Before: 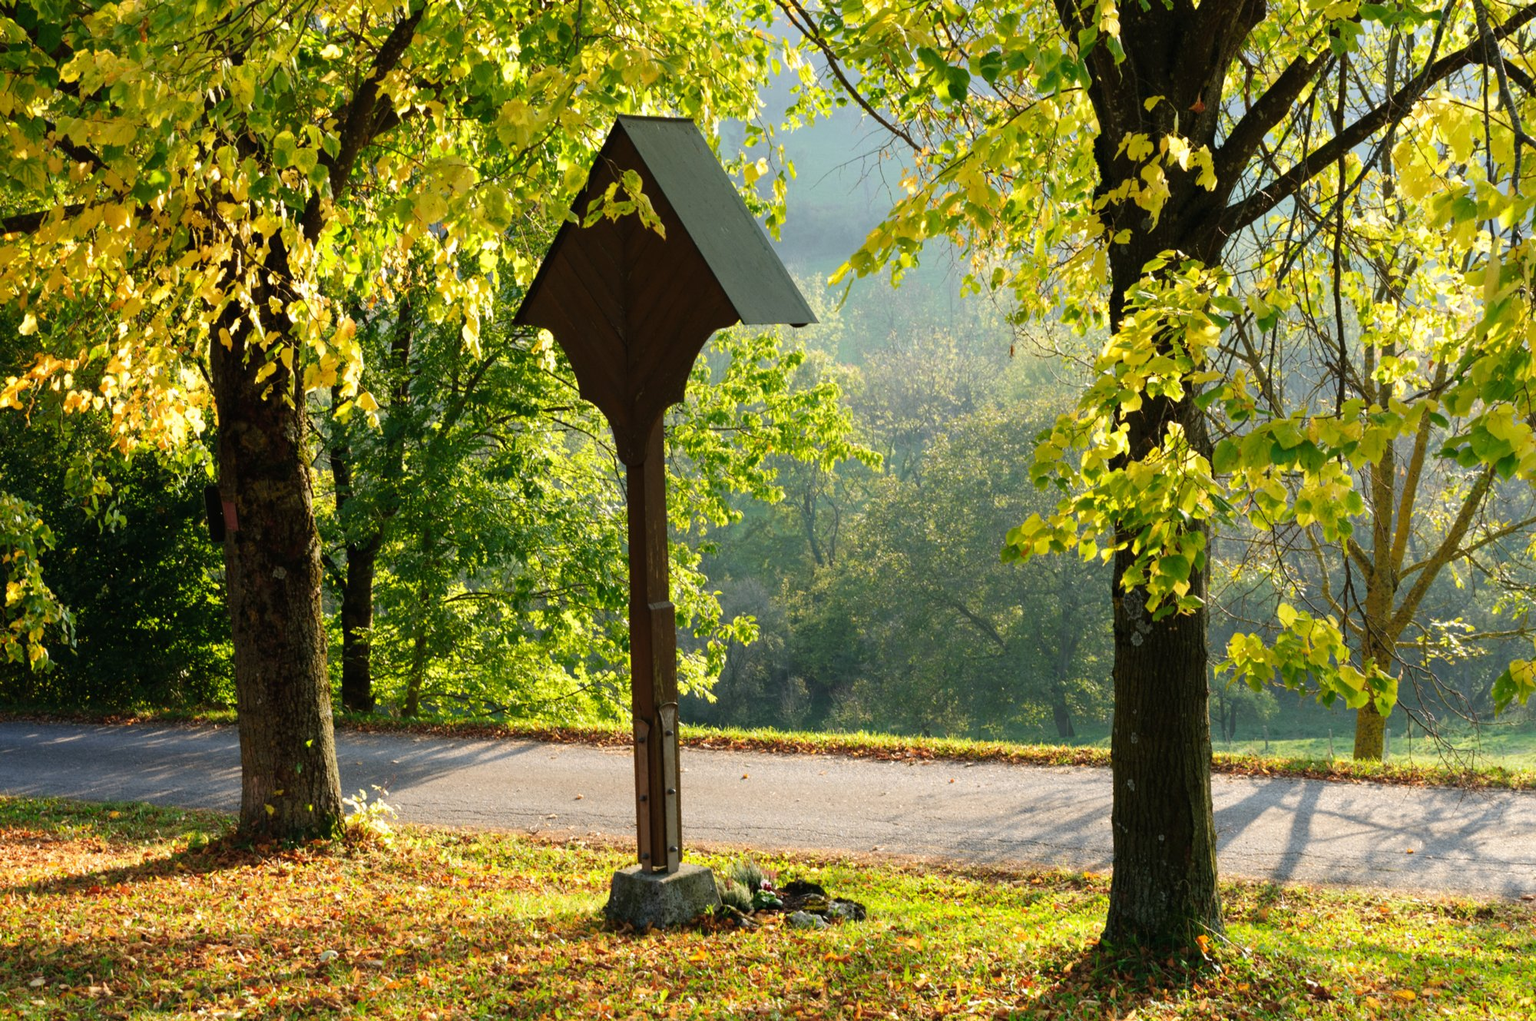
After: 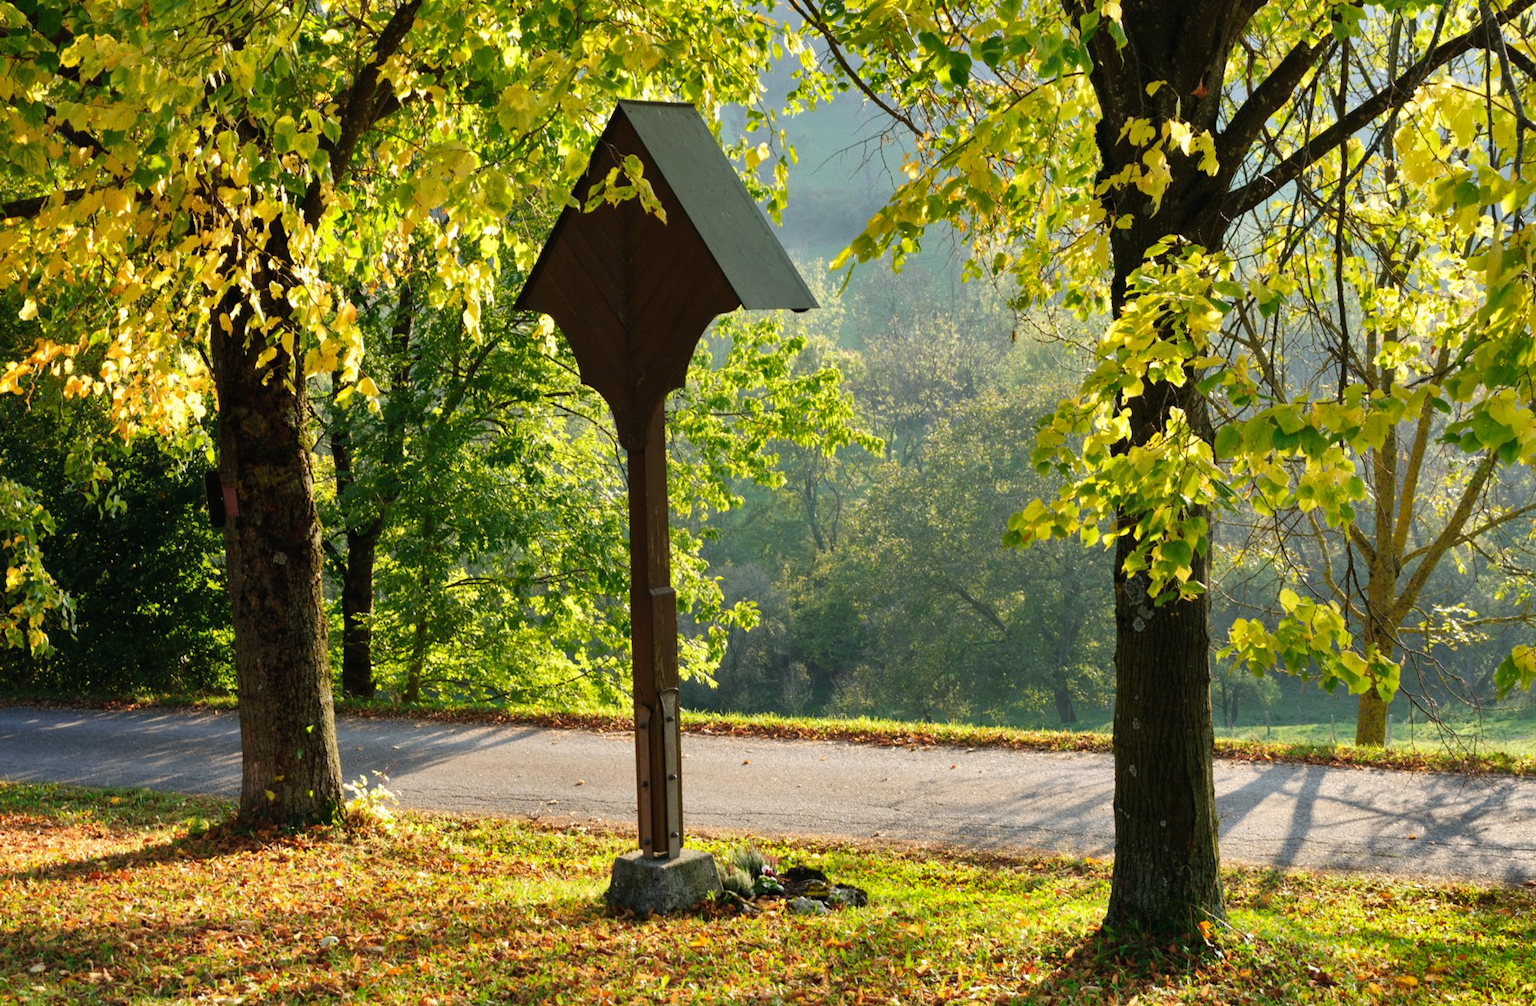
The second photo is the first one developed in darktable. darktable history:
shadows and highlights: shadows 20.78, highlights -80.76, soften with gaussian
crop: top 1.534%, right 0.115%
